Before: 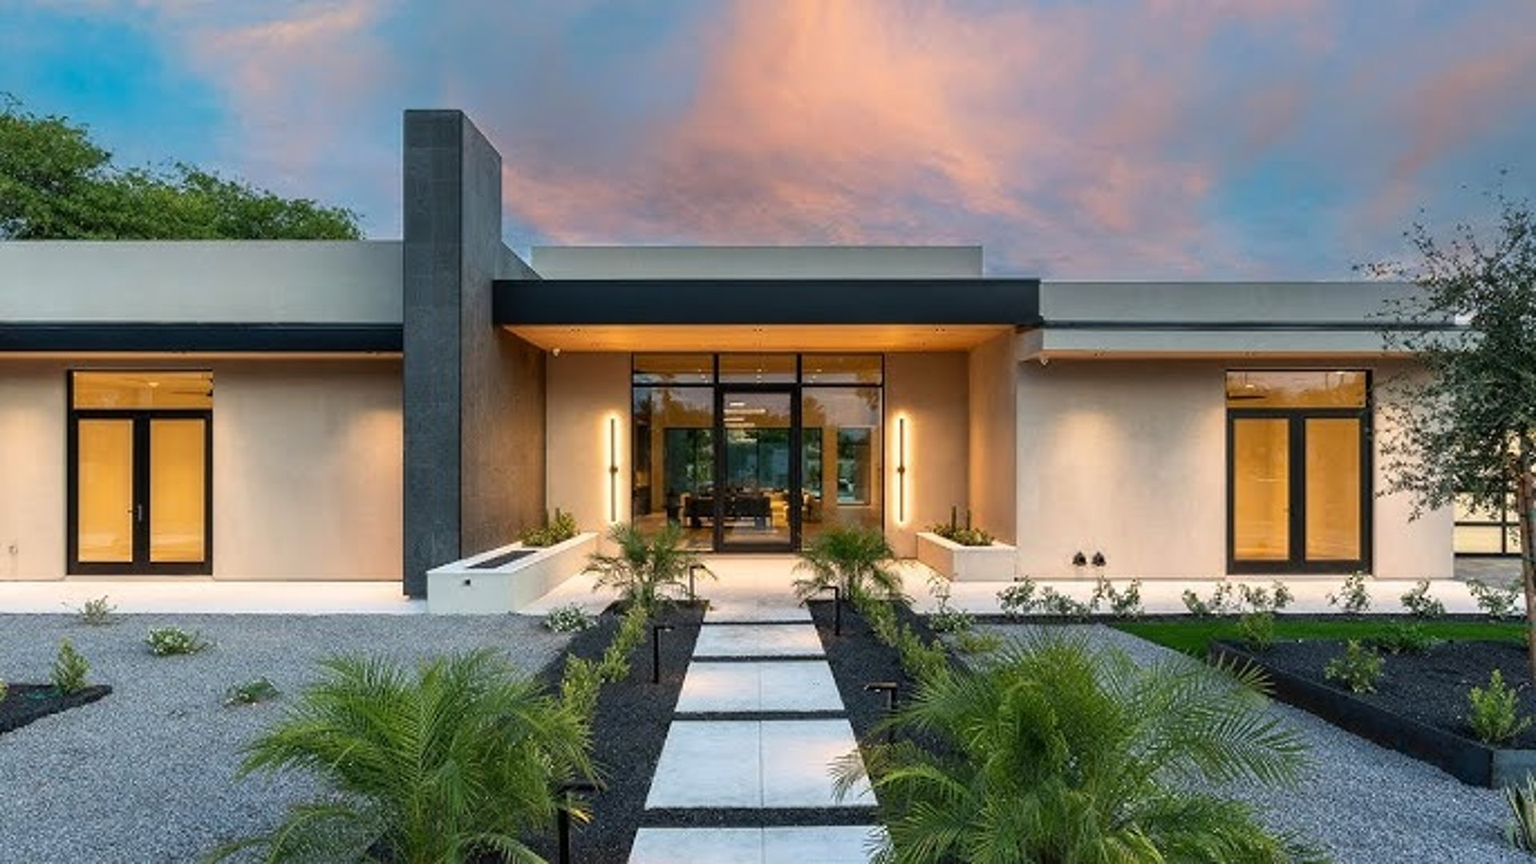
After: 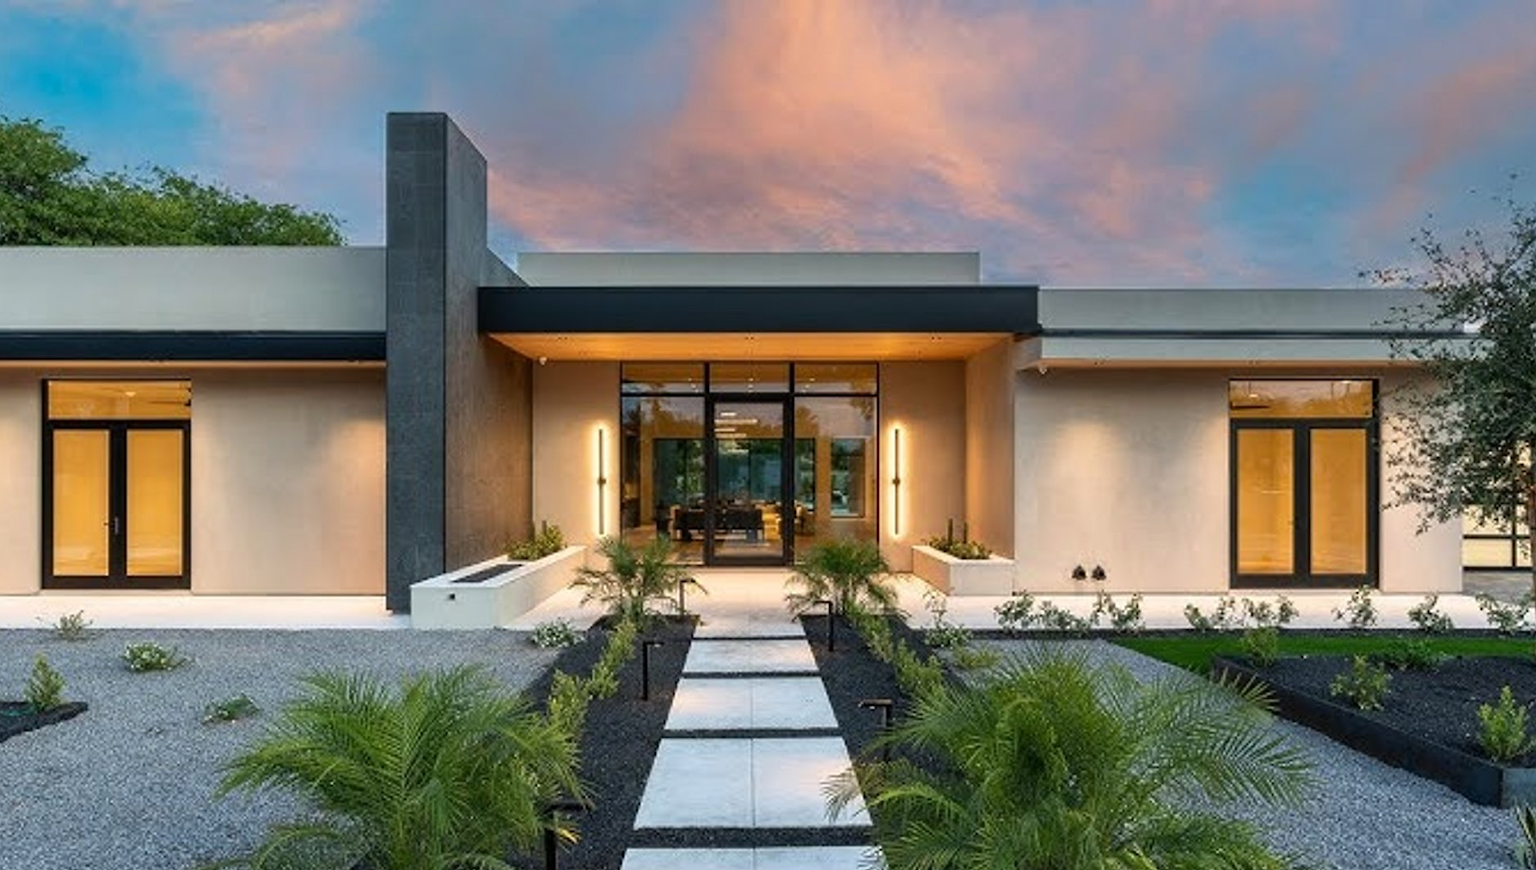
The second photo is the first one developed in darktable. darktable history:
shadows and highlights: shadows 4.58, soften with gaussian
crop and rotate: left 1.763%, right 0.589%, bottom 1.628%
